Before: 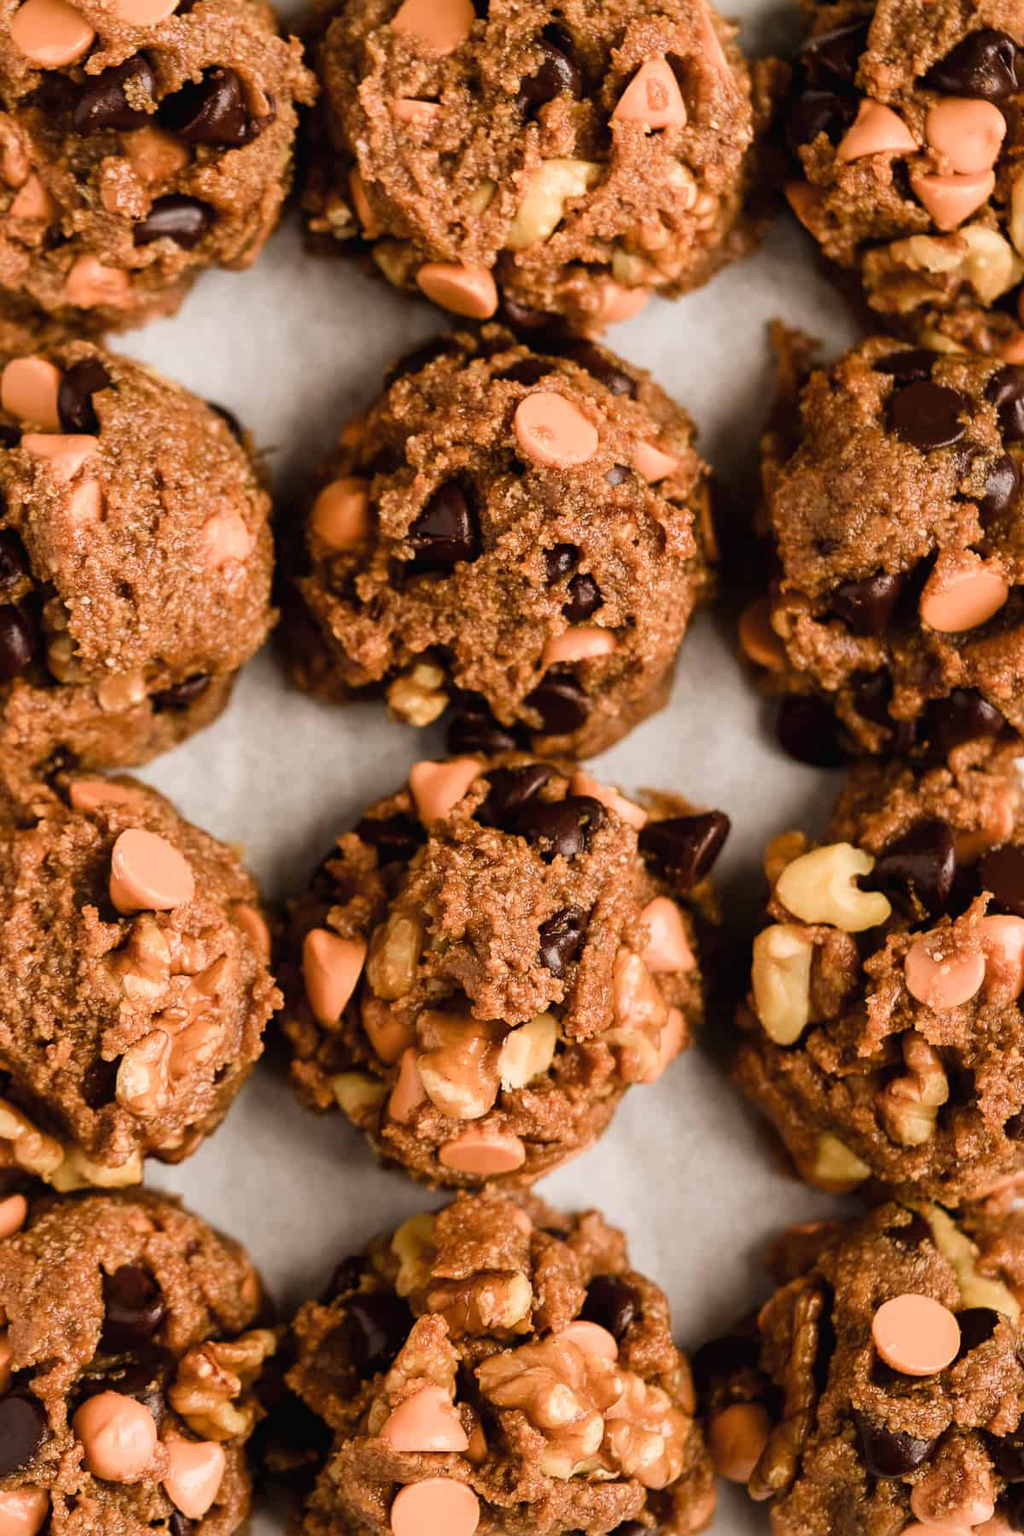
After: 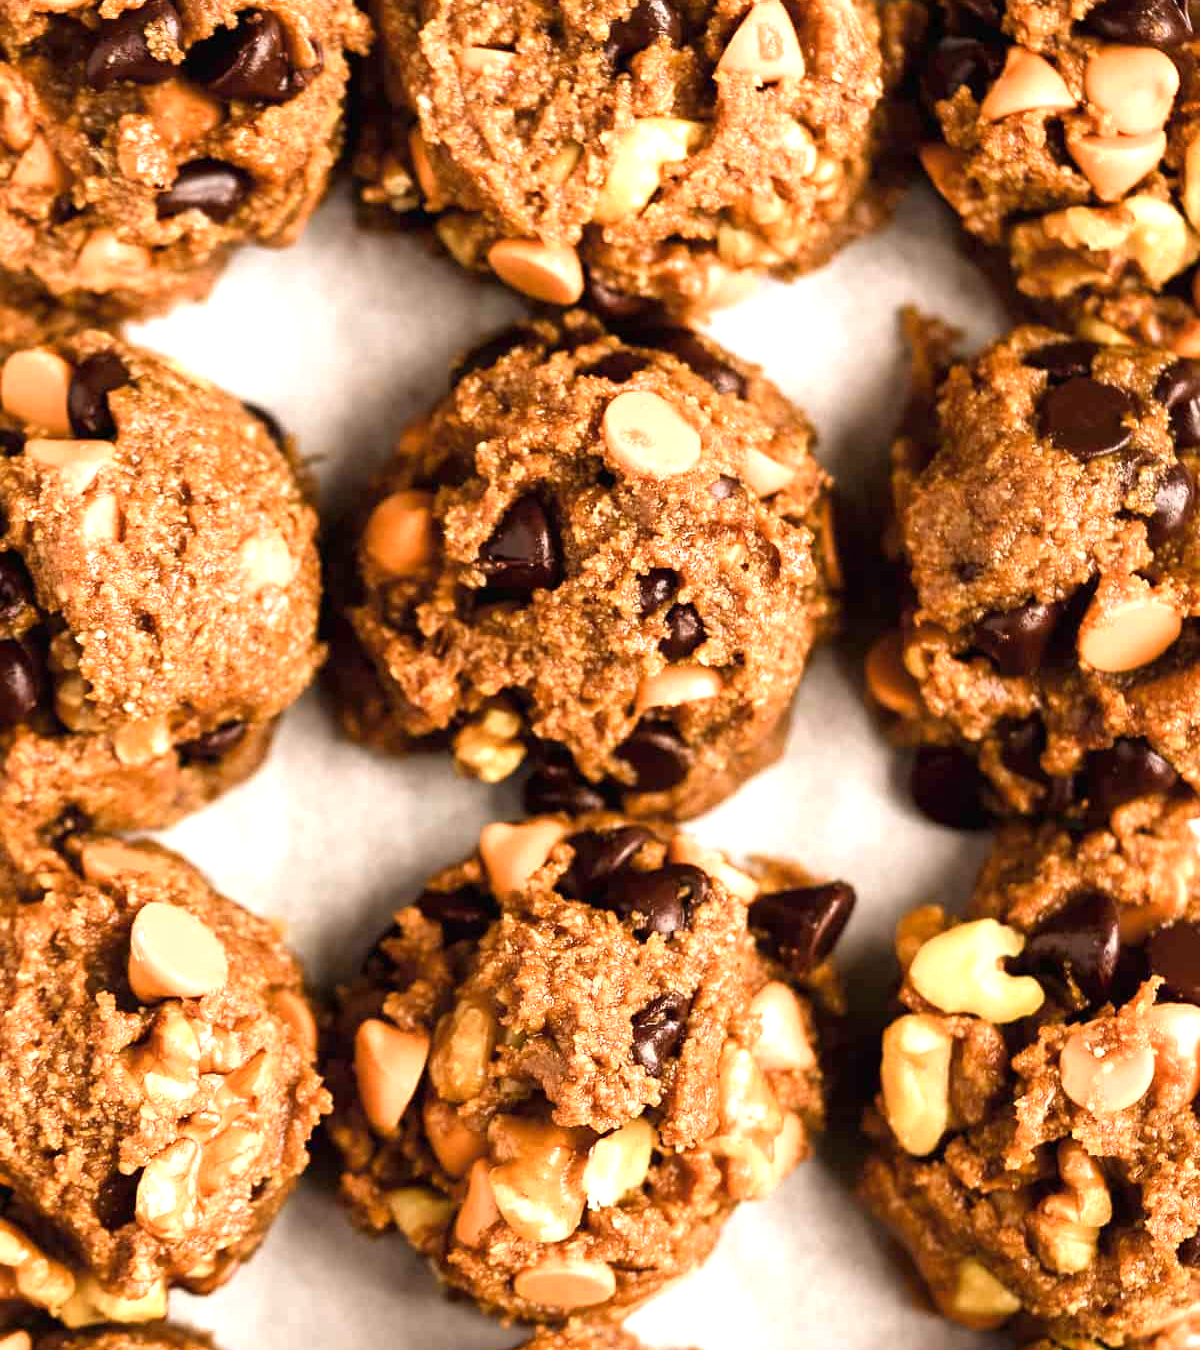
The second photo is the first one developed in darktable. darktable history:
crop: top 3.857%, bottom 21.132%
exposure: black level correction 0.001, exposure 0.955 EV, compensate exposure bias true, compensate highlight preservation false
